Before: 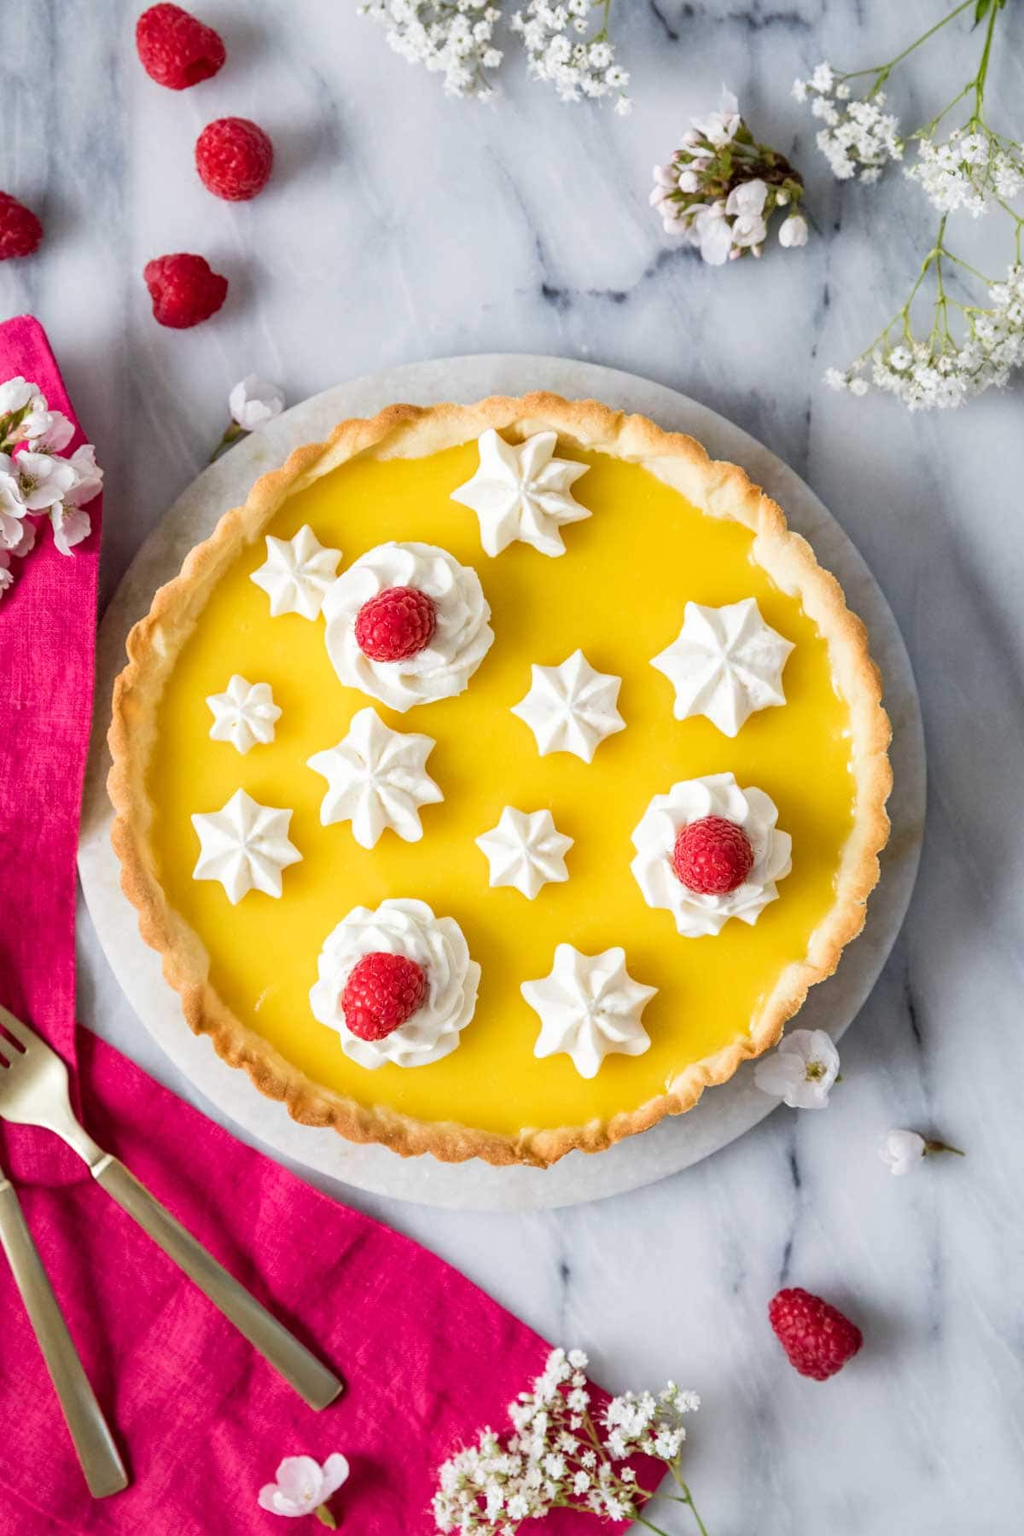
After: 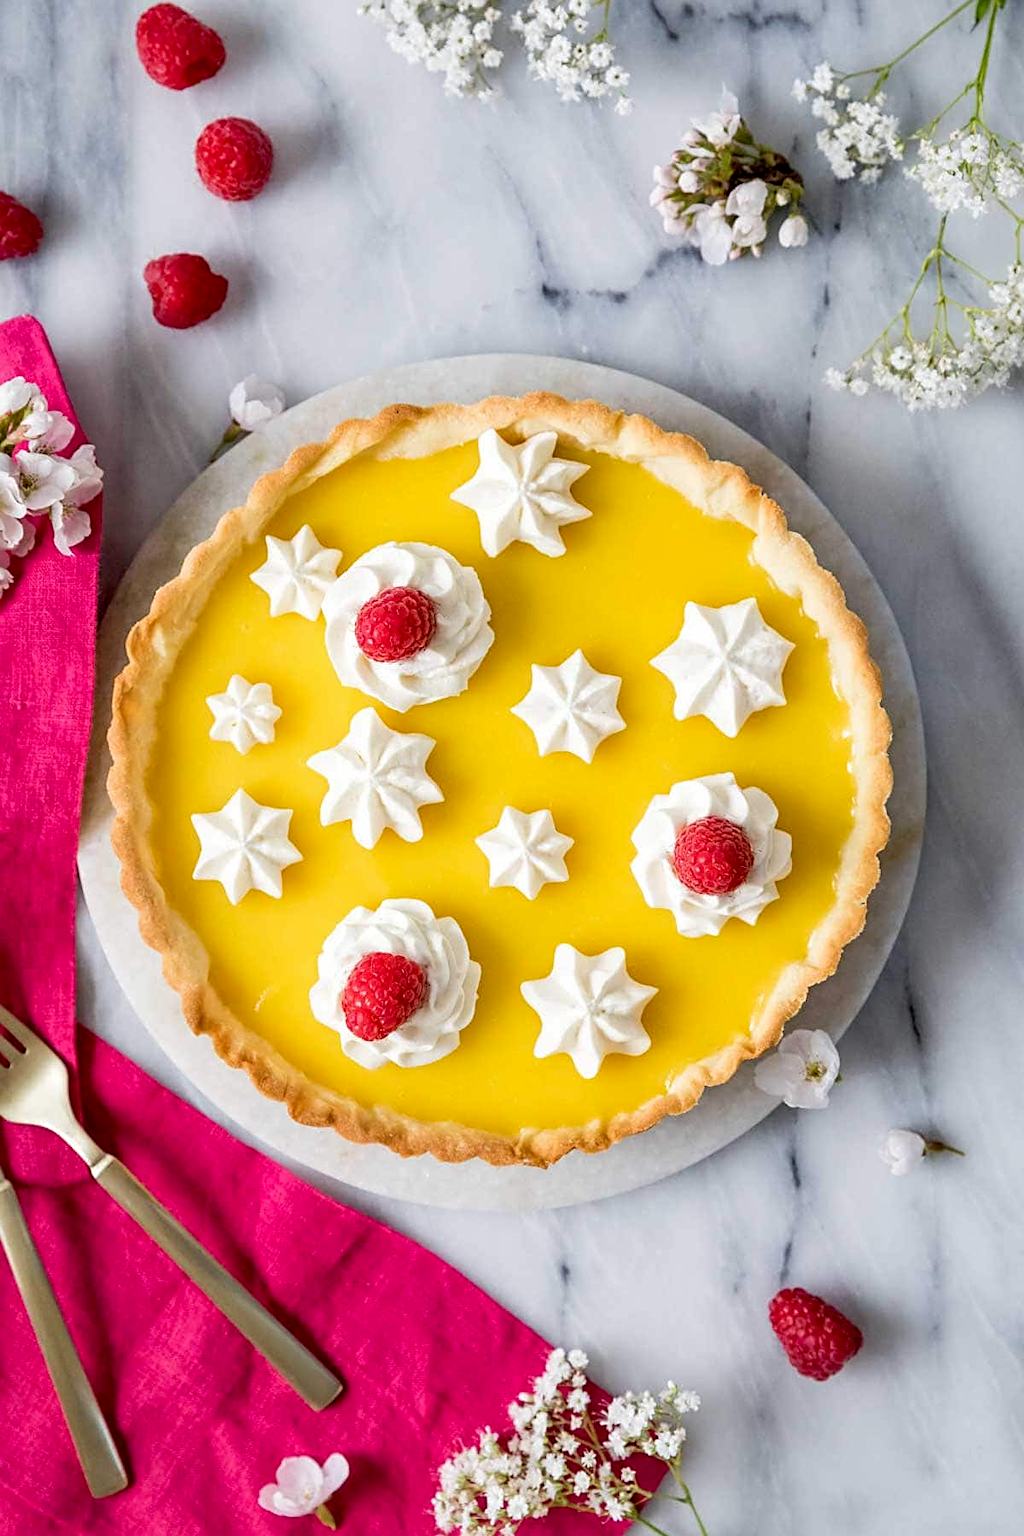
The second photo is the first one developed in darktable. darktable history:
sharpen: on, module defaults
exposure: black level correction 0.007, compensate exposure bias true, compensate highlight preservation false
tone equalizer: edges refinement/feathering 500, mask exposure compensation -1.57 EV, preserve details no
